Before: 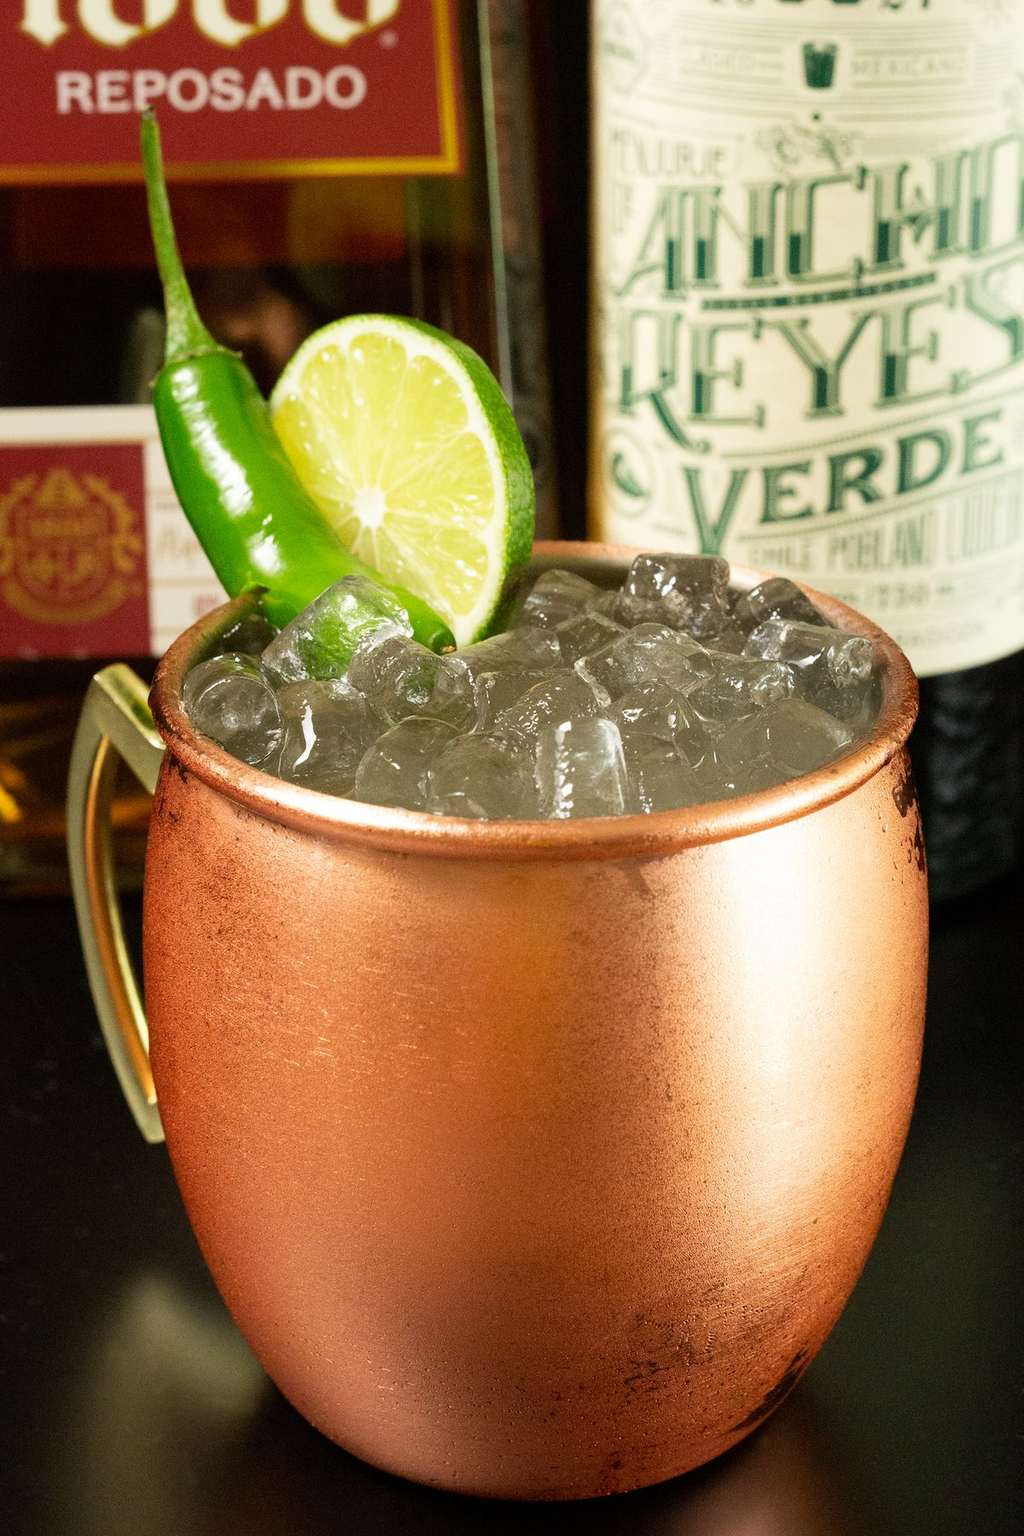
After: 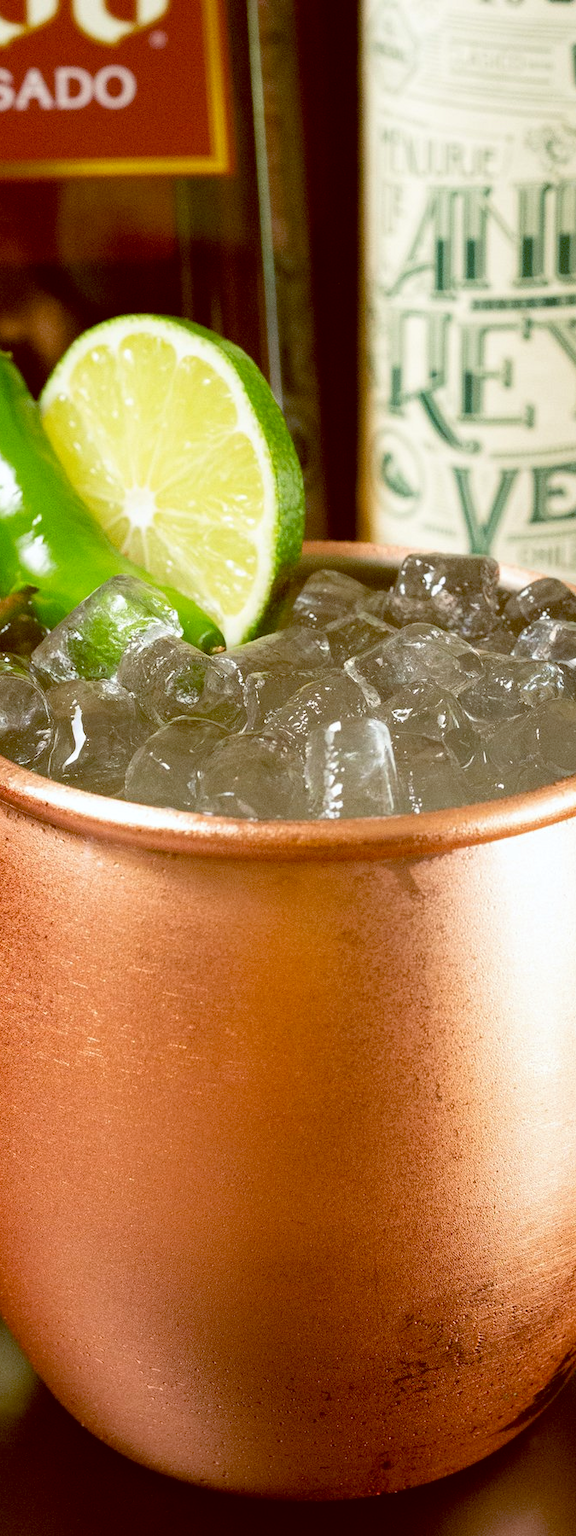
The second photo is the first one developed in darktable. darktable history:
color balance: lift [1, 1.015, 1.004, 0.985], gamma [1, 0.958, 0.971, 1.042], gain [1, 0.956, 0.977, 1.044]
crop and rotate: left 22.516%, right 21.234%
